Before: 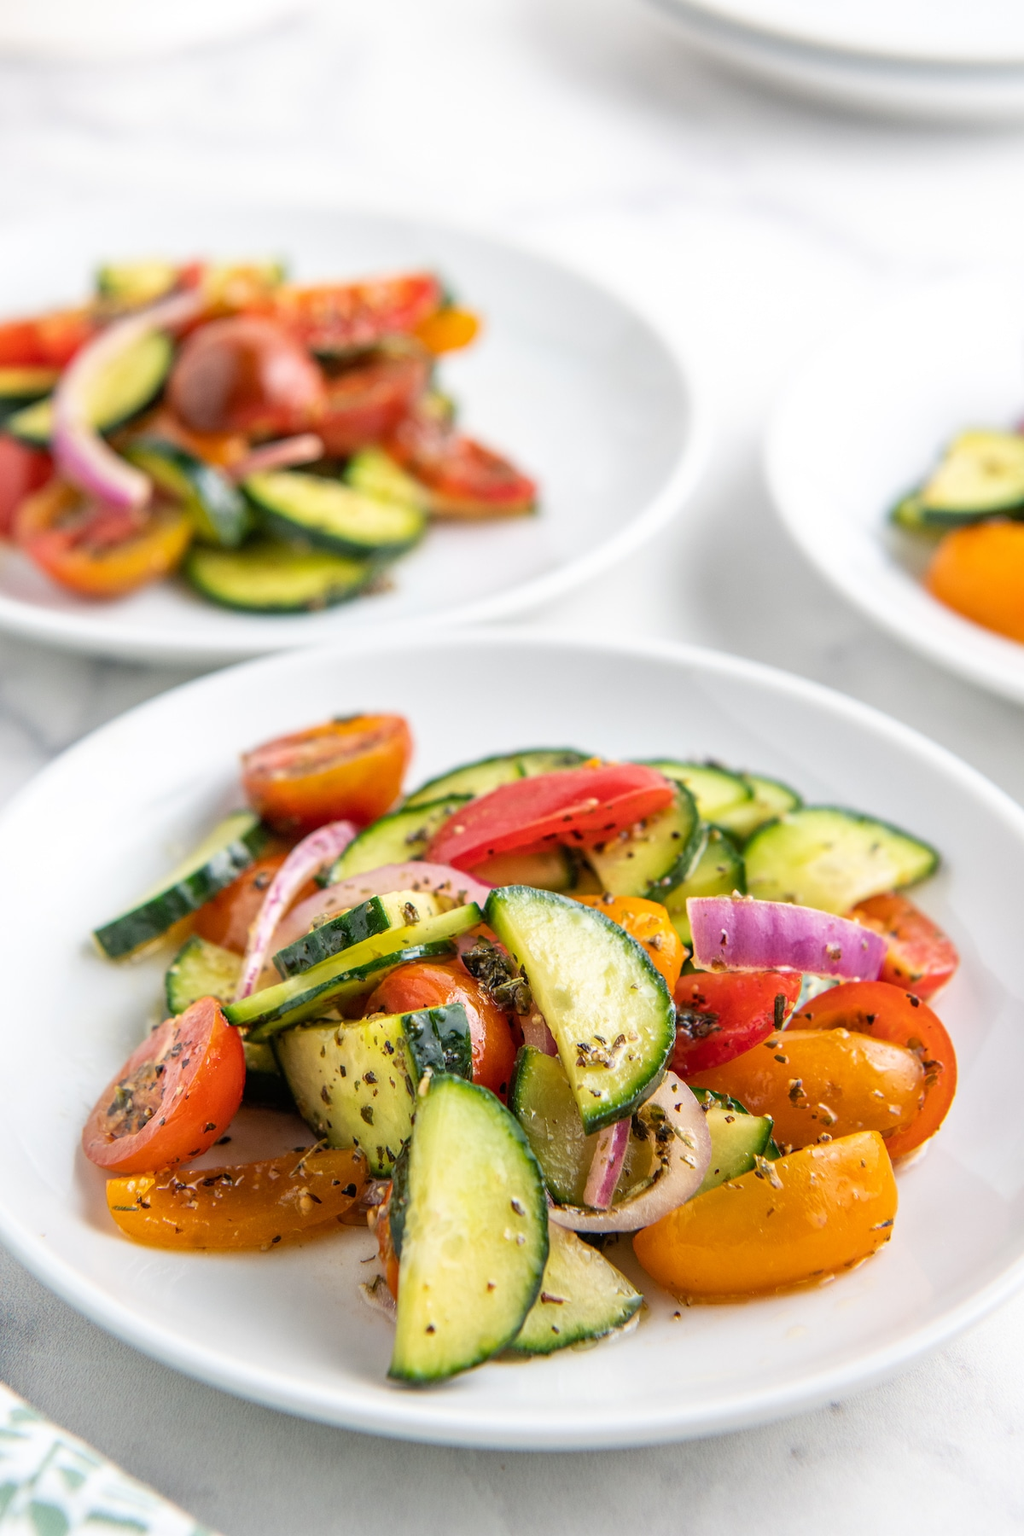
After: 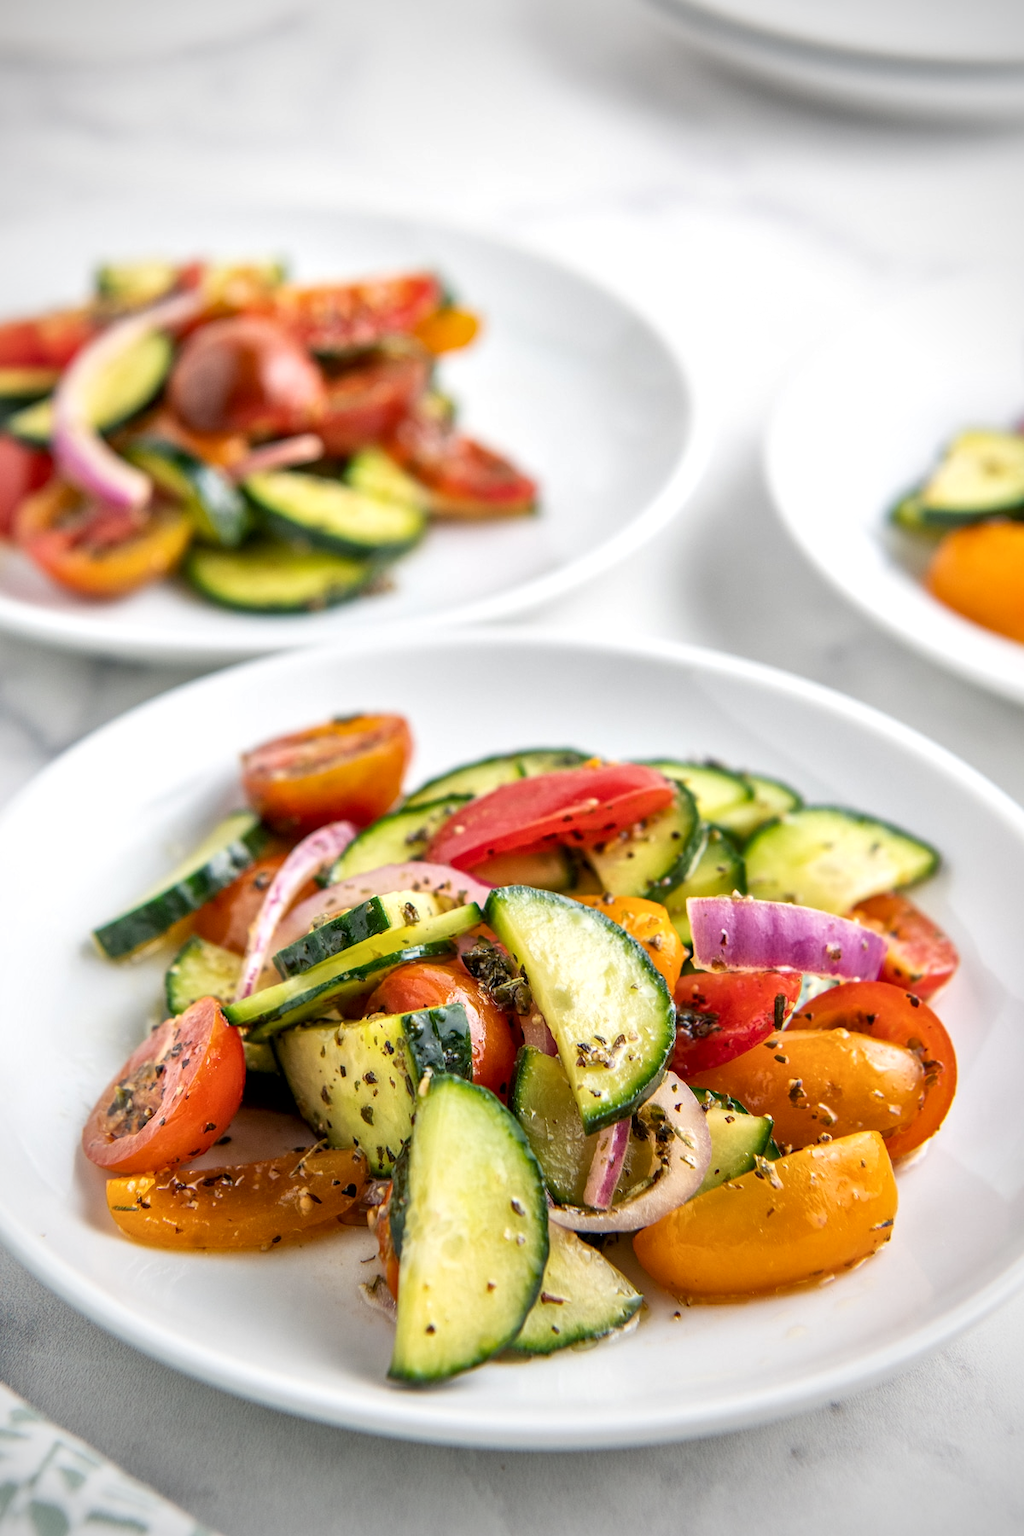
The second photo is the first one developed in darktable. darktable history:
local contrast: mode bilateral grid, contrast 20, coarseness 50, detail 148%, midtone range 0.2
vignetting: fall-off start 74.49%, fall-off radius 65.9%, brightness -0.628, saturation -0.68
